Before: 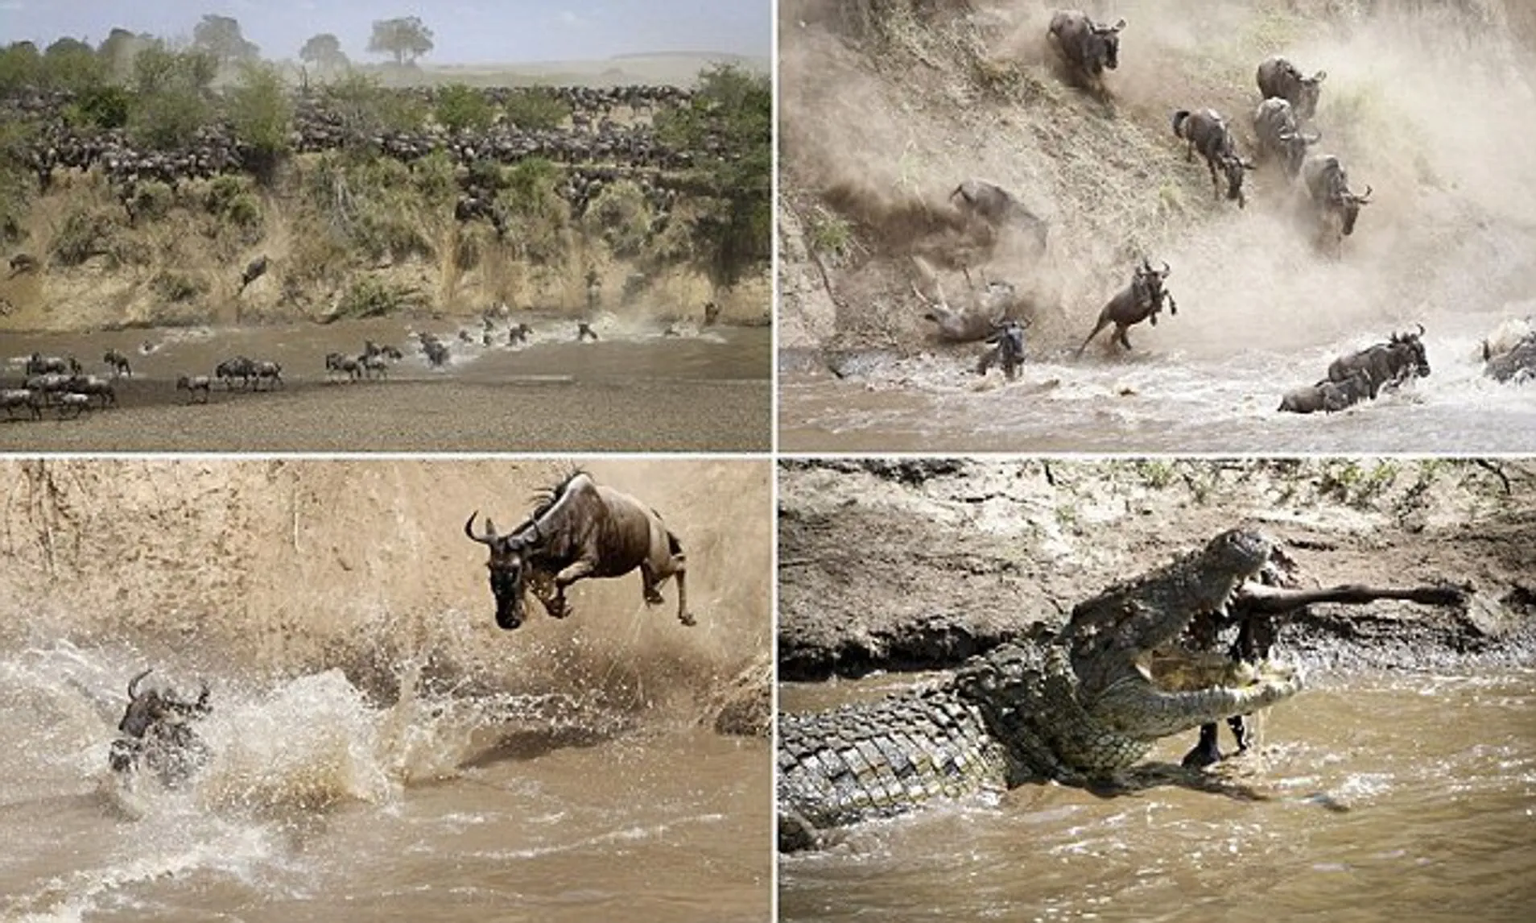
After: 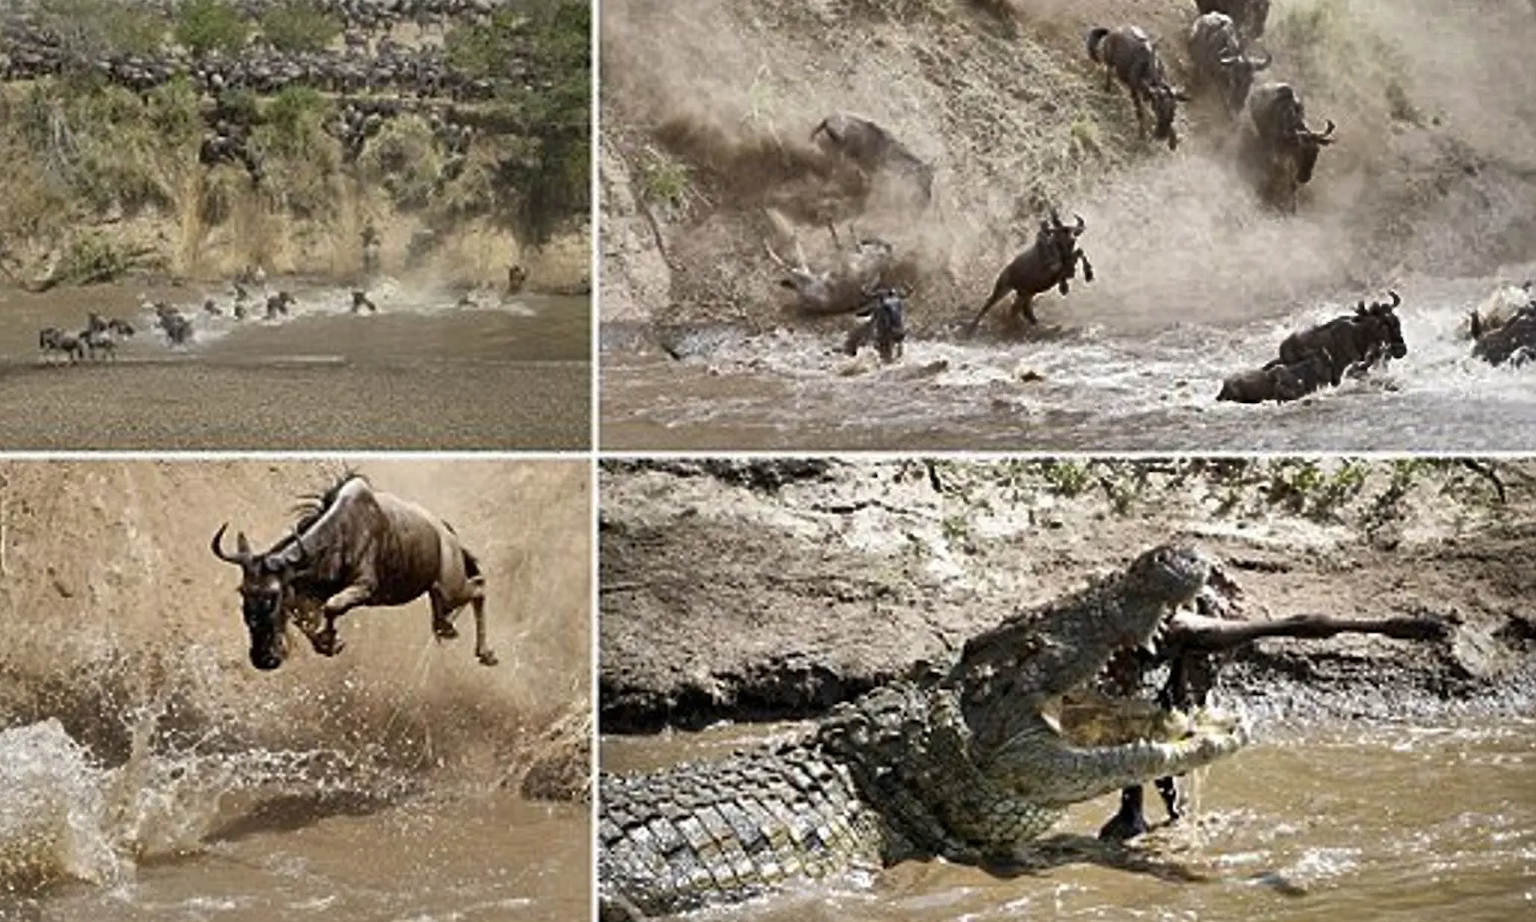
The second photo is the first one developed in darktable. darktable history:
shadows and highlights: shadows 20.91, highlights -82.73, soften with gaussian
crop: left 19.159%, top 9.58%, bottom 9.58%
